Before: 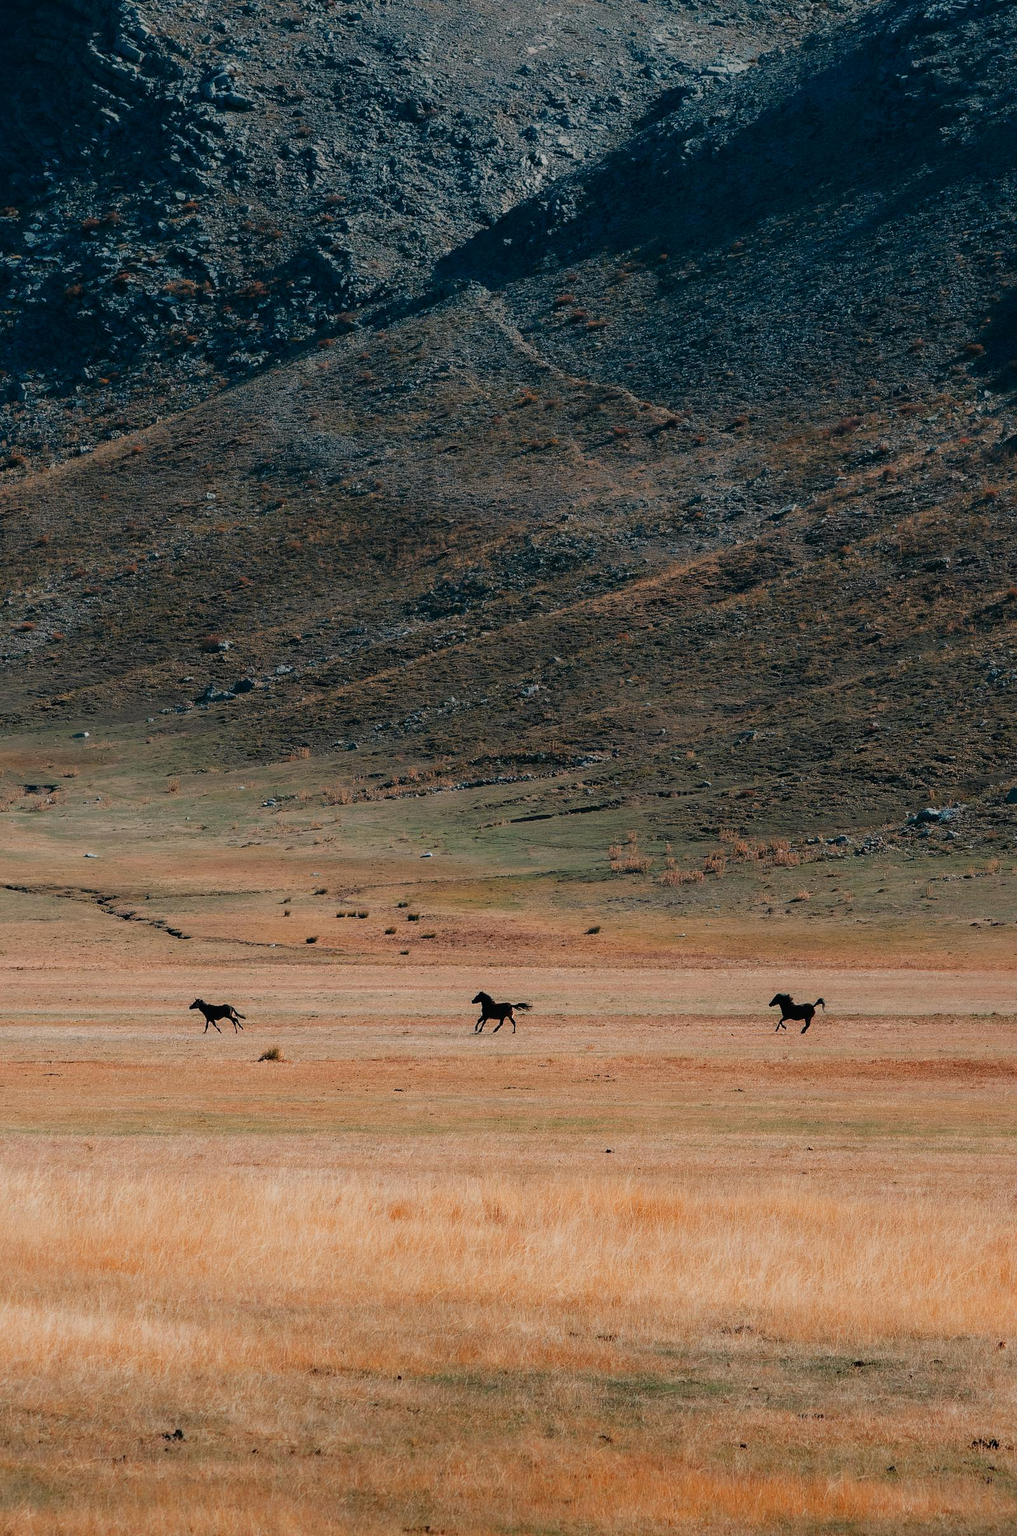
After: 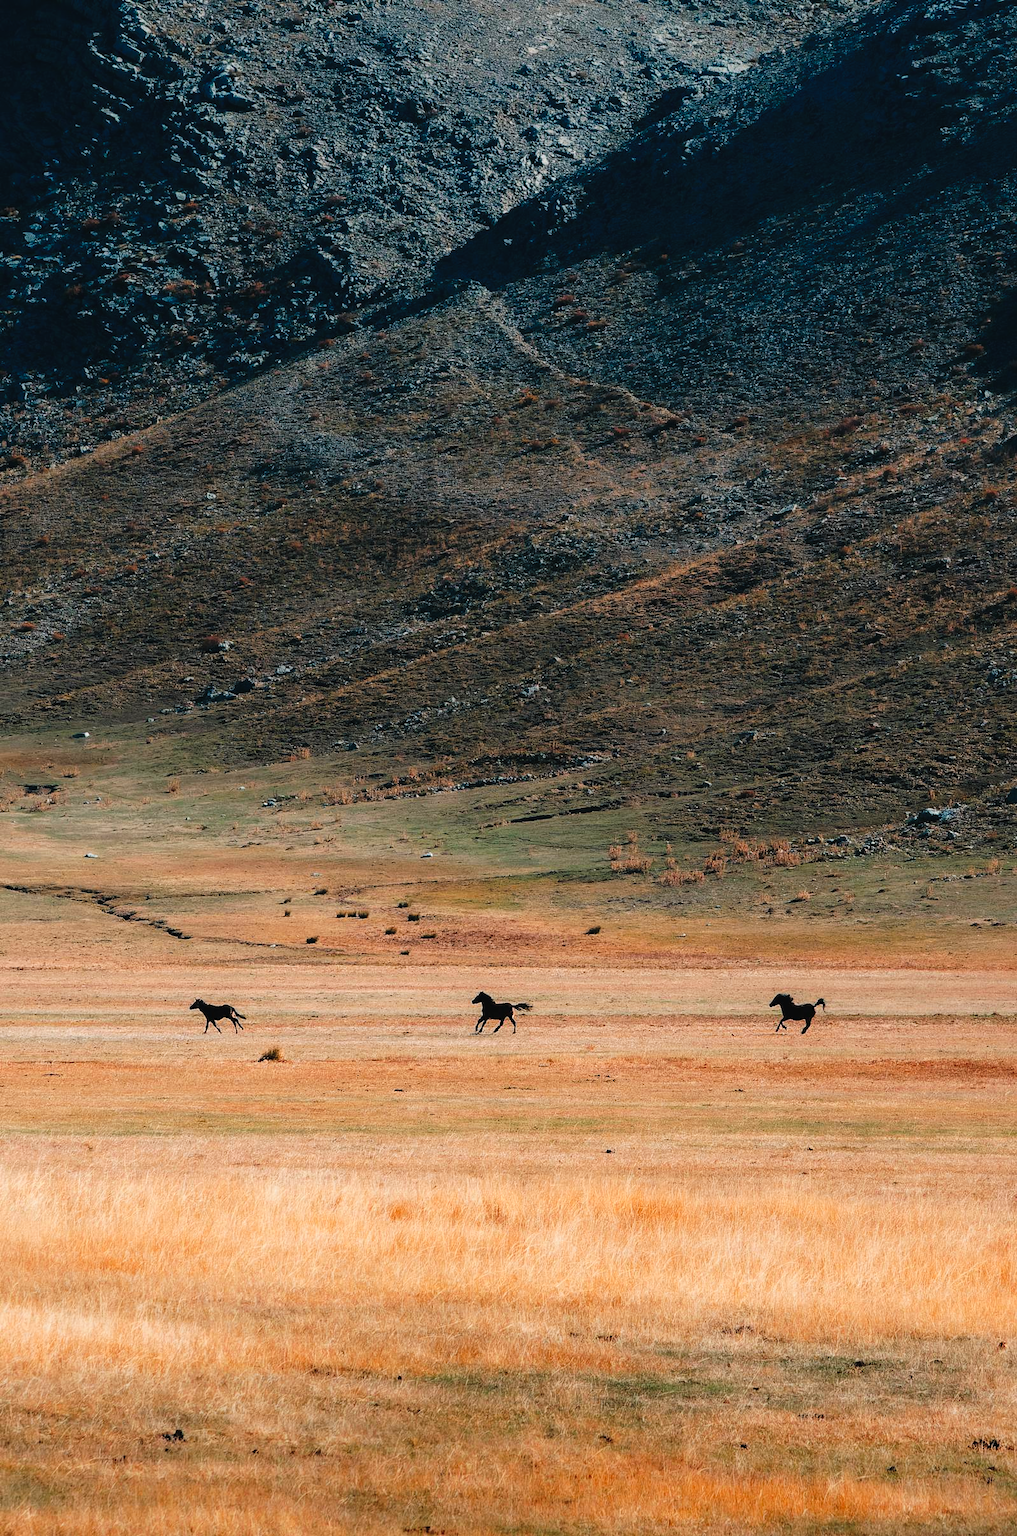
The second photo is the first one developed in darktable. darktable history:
tone curve: curves: ch0 [(0, 0.018) (0.162, 0.128) (0.434, 0.478) (0.667, 0.785) (0.819, 0.943) (1, 0.991)]; ch1 [(0, 0) (0.402, 0.36) (0.476, 0.449) (0.506, 0.505) (0.523, 0.518) (0.582, 0.586) (0.641, 0.668) (0.7, 0.741) (1, 1)]; ch2 [(0, 0) (0.416, 0.403) (0.483, 0.472) (0.503, 0.505) (0.521, 0.519) (0.547, 0.561) (0.597, 0.643) (0.699, 0.759) (0.997, 0.858)], preserve colors none
